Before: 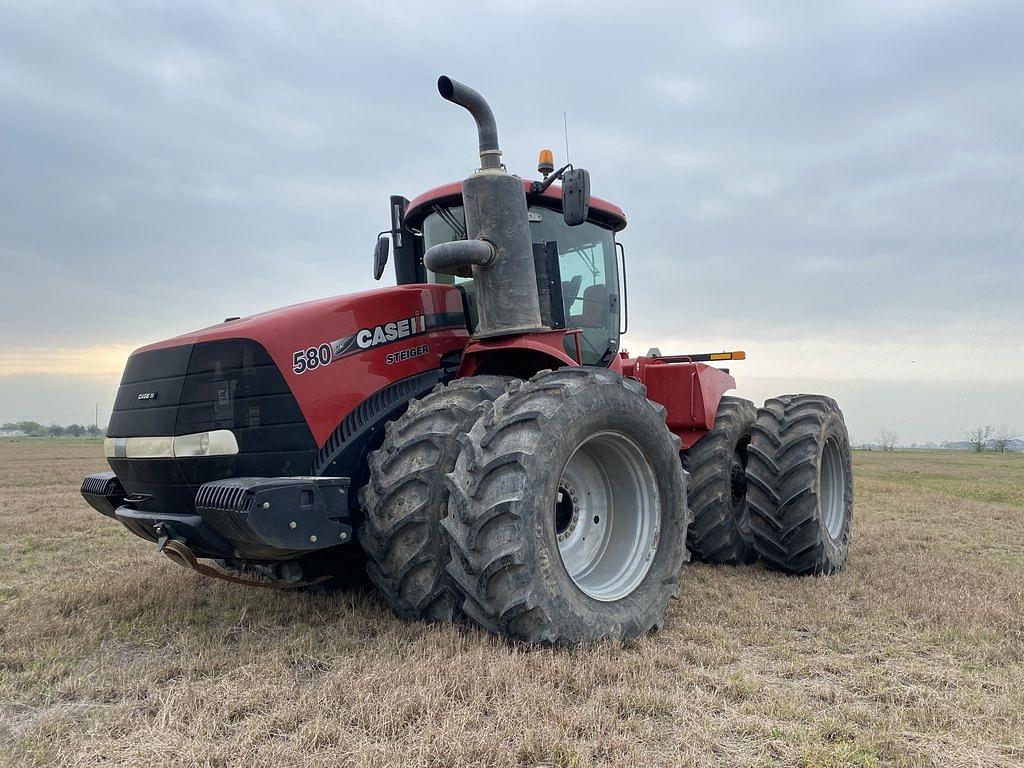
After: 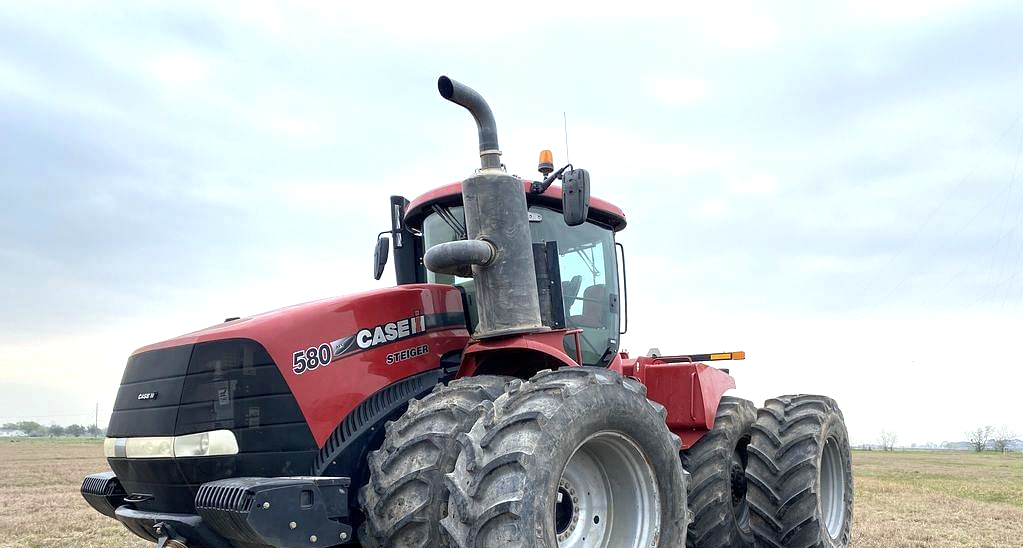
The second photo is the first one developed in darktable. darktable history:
exposure: exposure 0.742 EV, compensate highlight preservation false
crop: right 0%, bottom 28.542%
local contrast: highlights 104%, shadows 99%, detail 119%, midtone range 0.2
